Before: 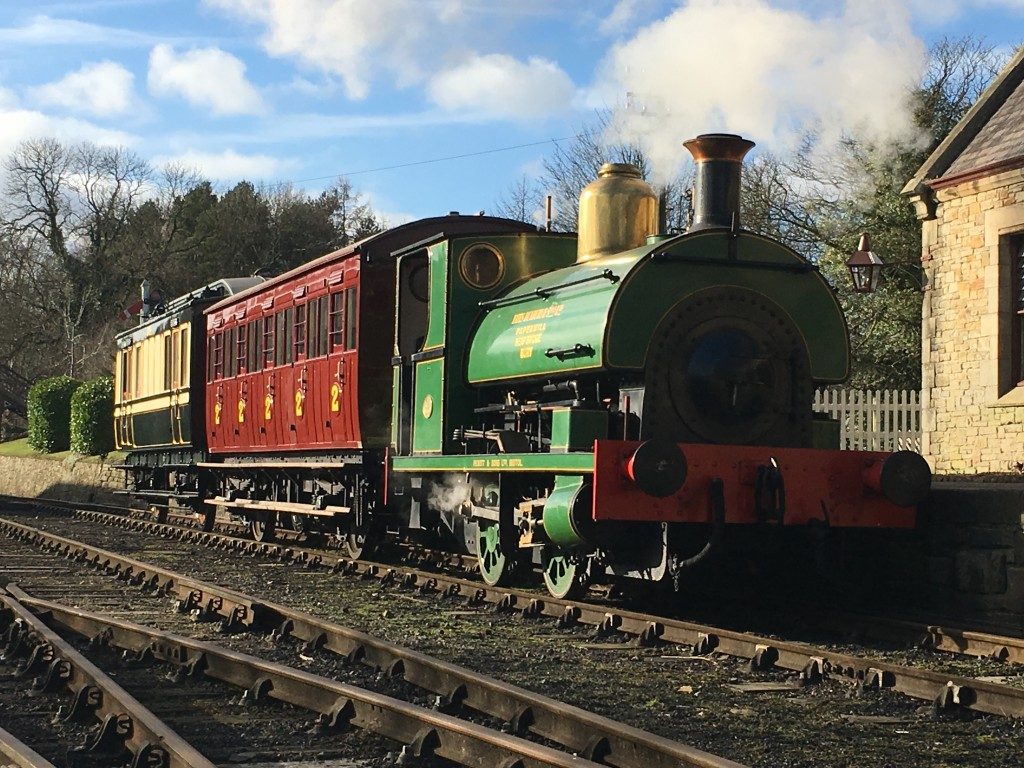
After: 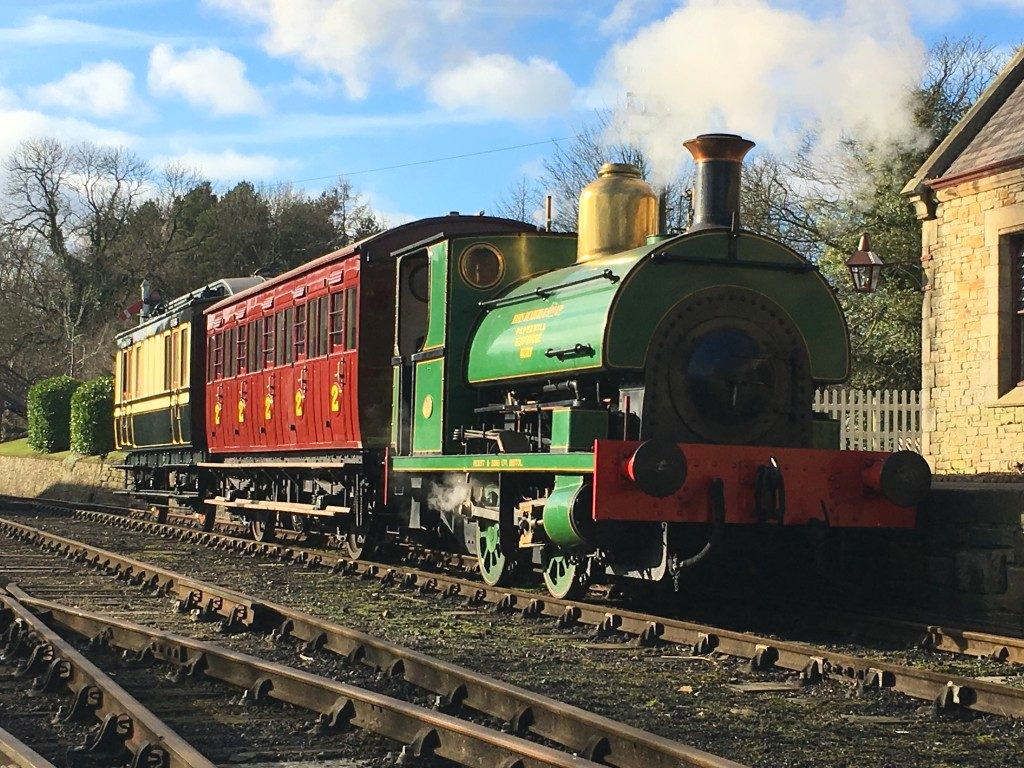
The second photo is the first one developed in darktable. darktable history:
contrast brightness saturation: contrast 0.07, brightness 0.084, saturation 0.177
